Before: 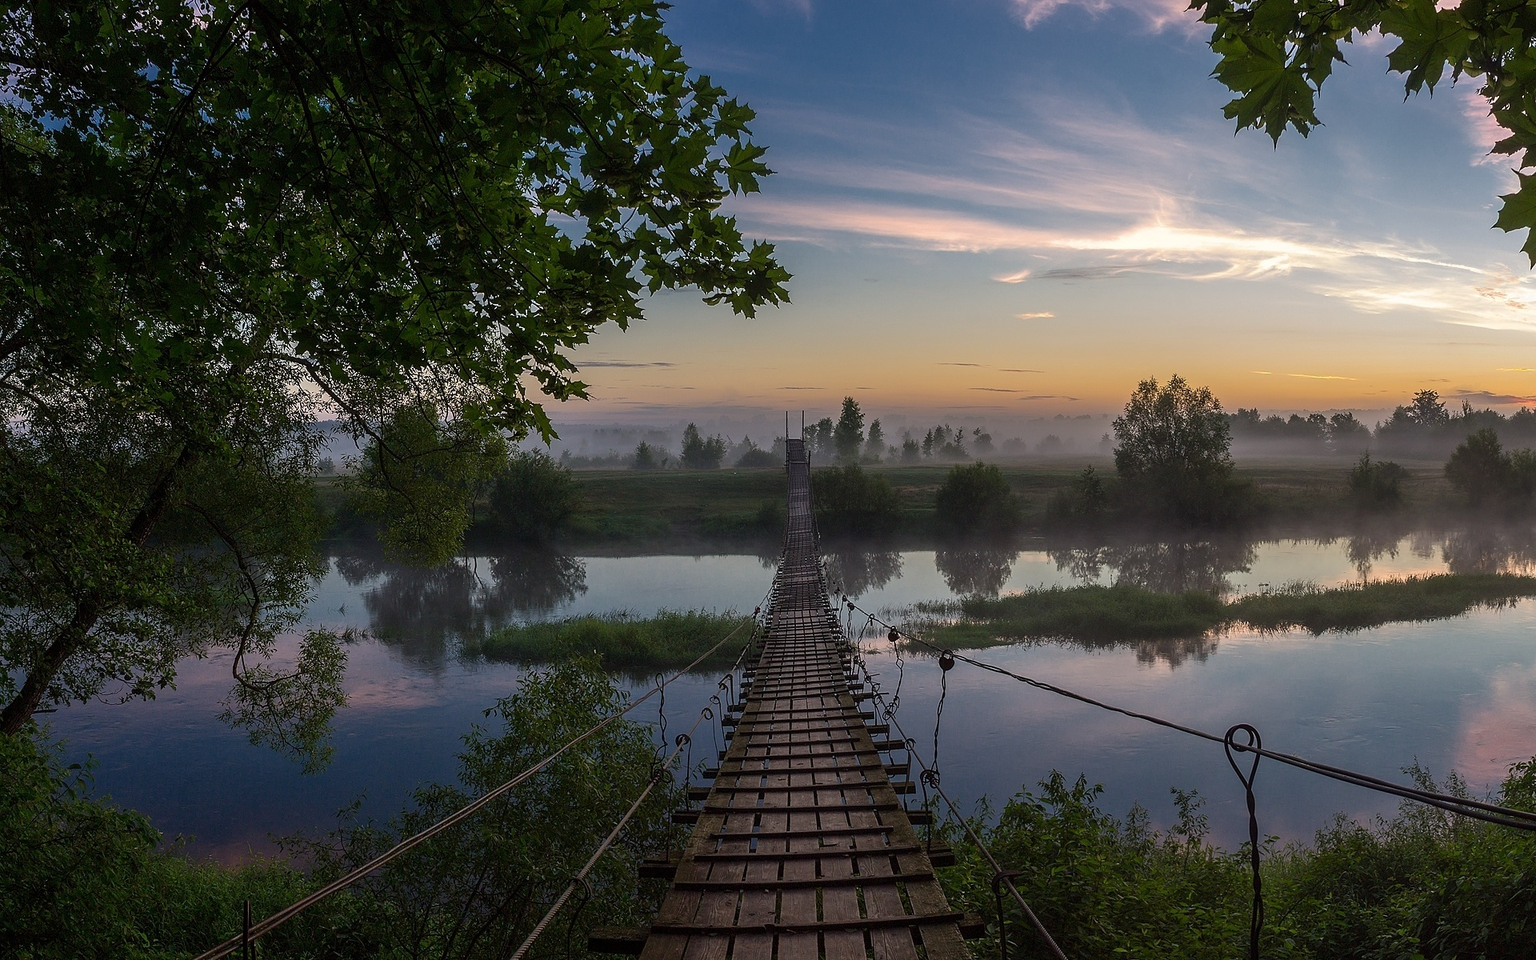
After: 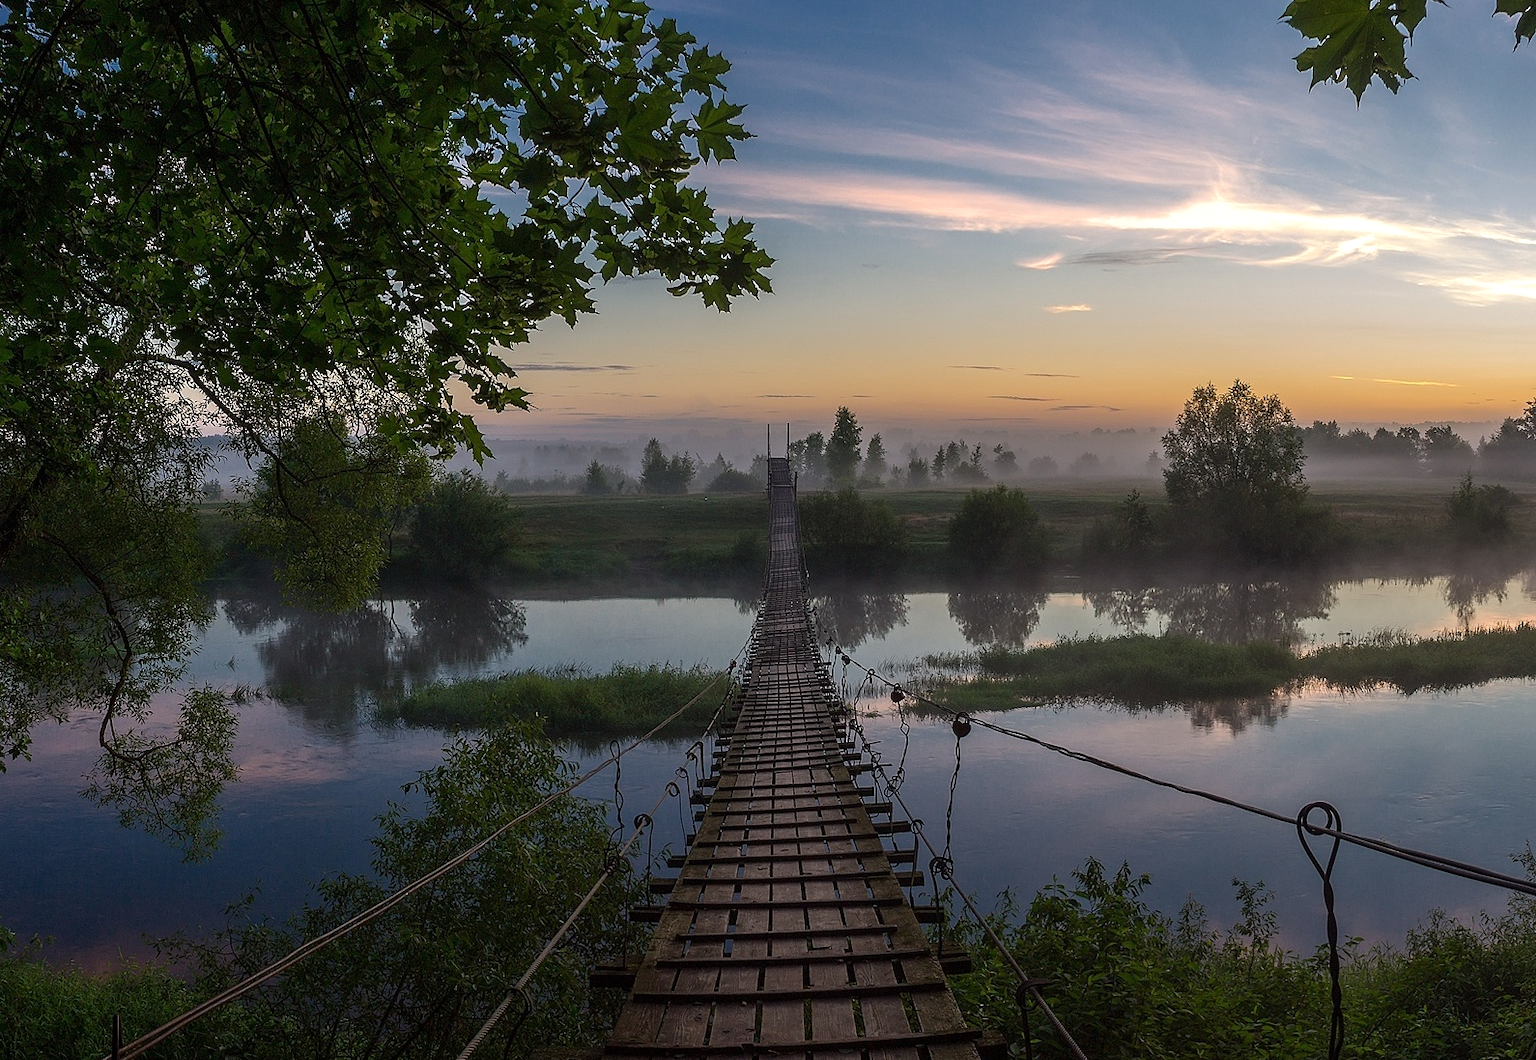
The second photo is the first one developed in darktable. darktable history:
crop: left 9.807%, top 6.259%, right 7.334%, bottom 2.177%
exposure: exposure 0.2 EV, compensate highlight preservation false
graduated density: rotation -180°, offset 27.42
